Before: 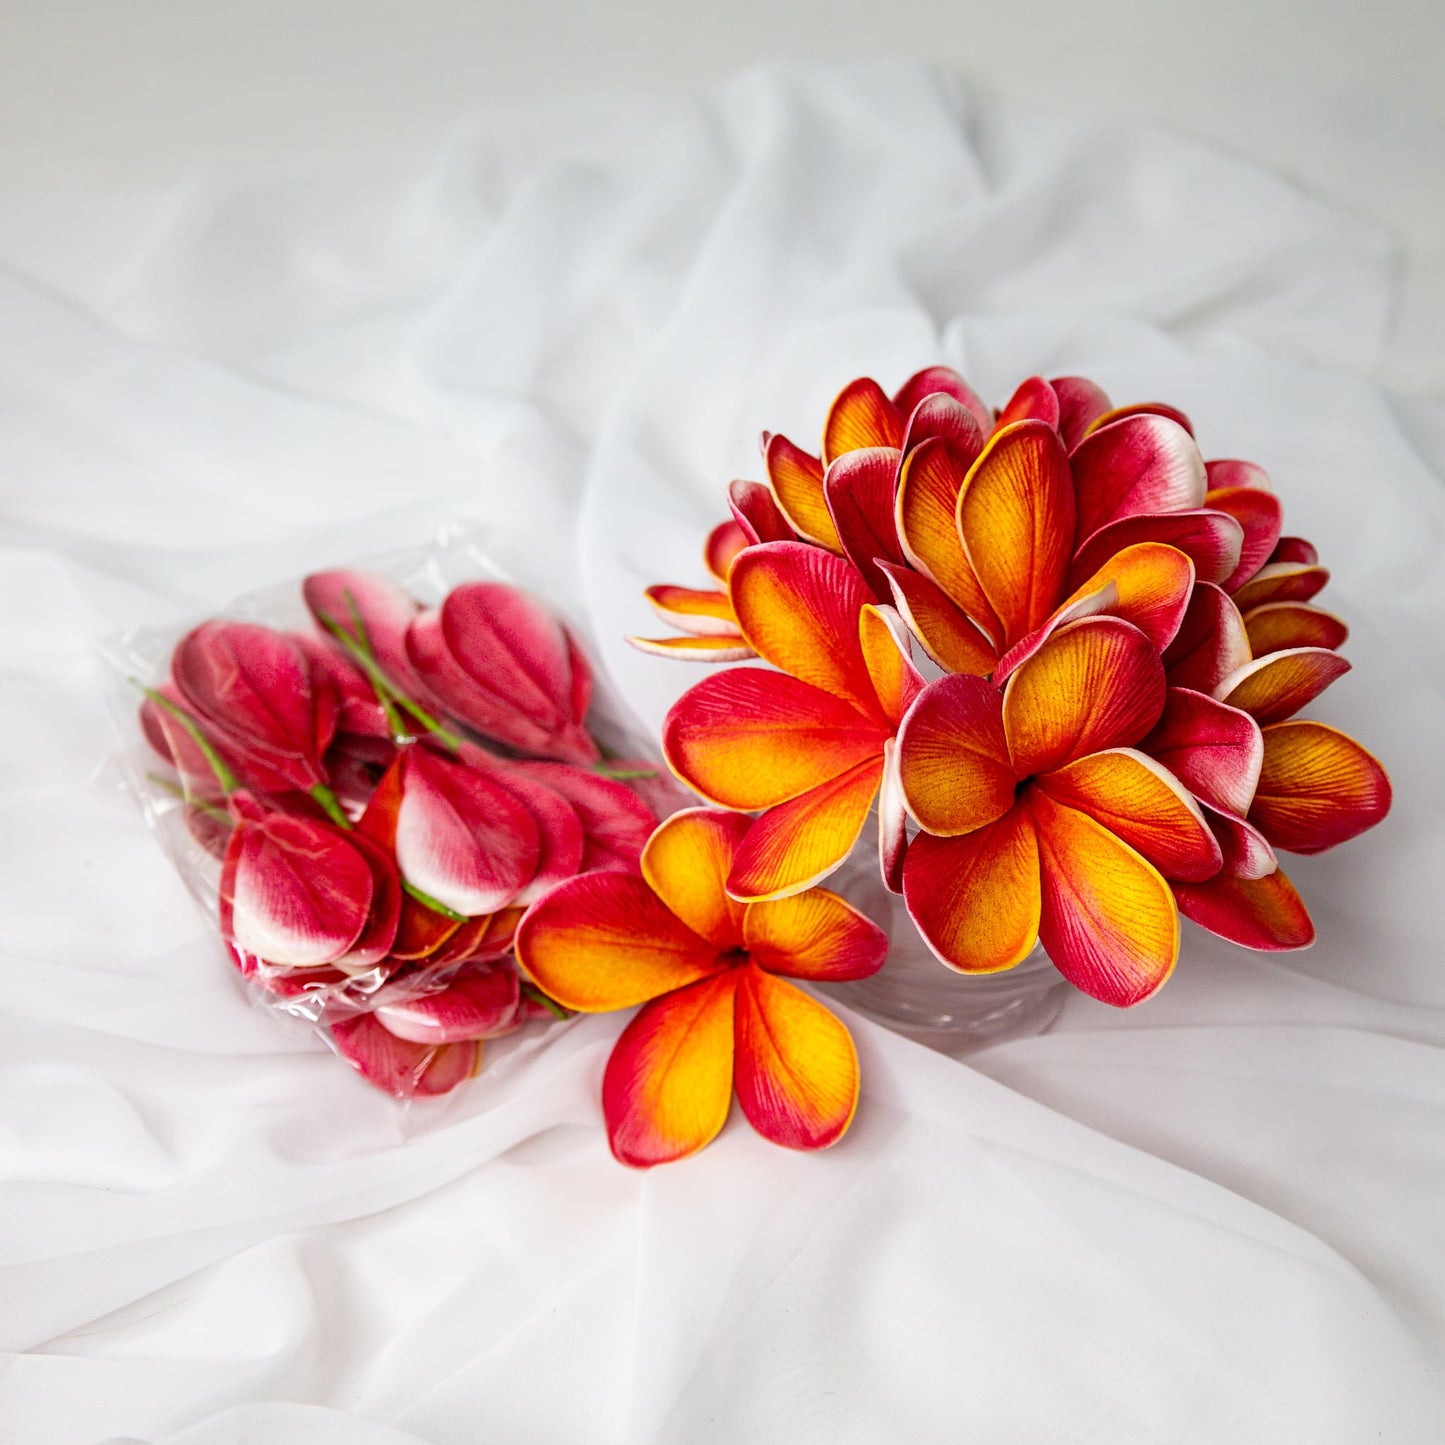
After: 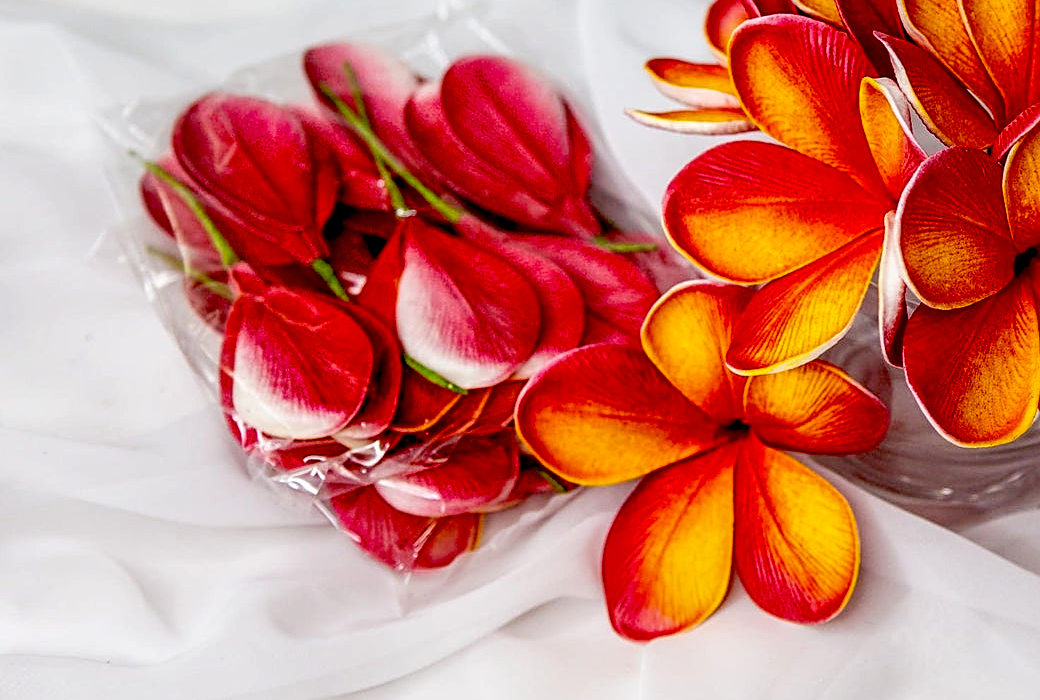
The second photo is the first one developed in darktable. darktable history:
crop: top 36.498%, right 27.964%, bottom 14.995%
exposure: black level correction 0.056, exposure -0.039 EV, compensate highlight preservation false
sharpen: on, module defaults
local contrast: on, module defaults
